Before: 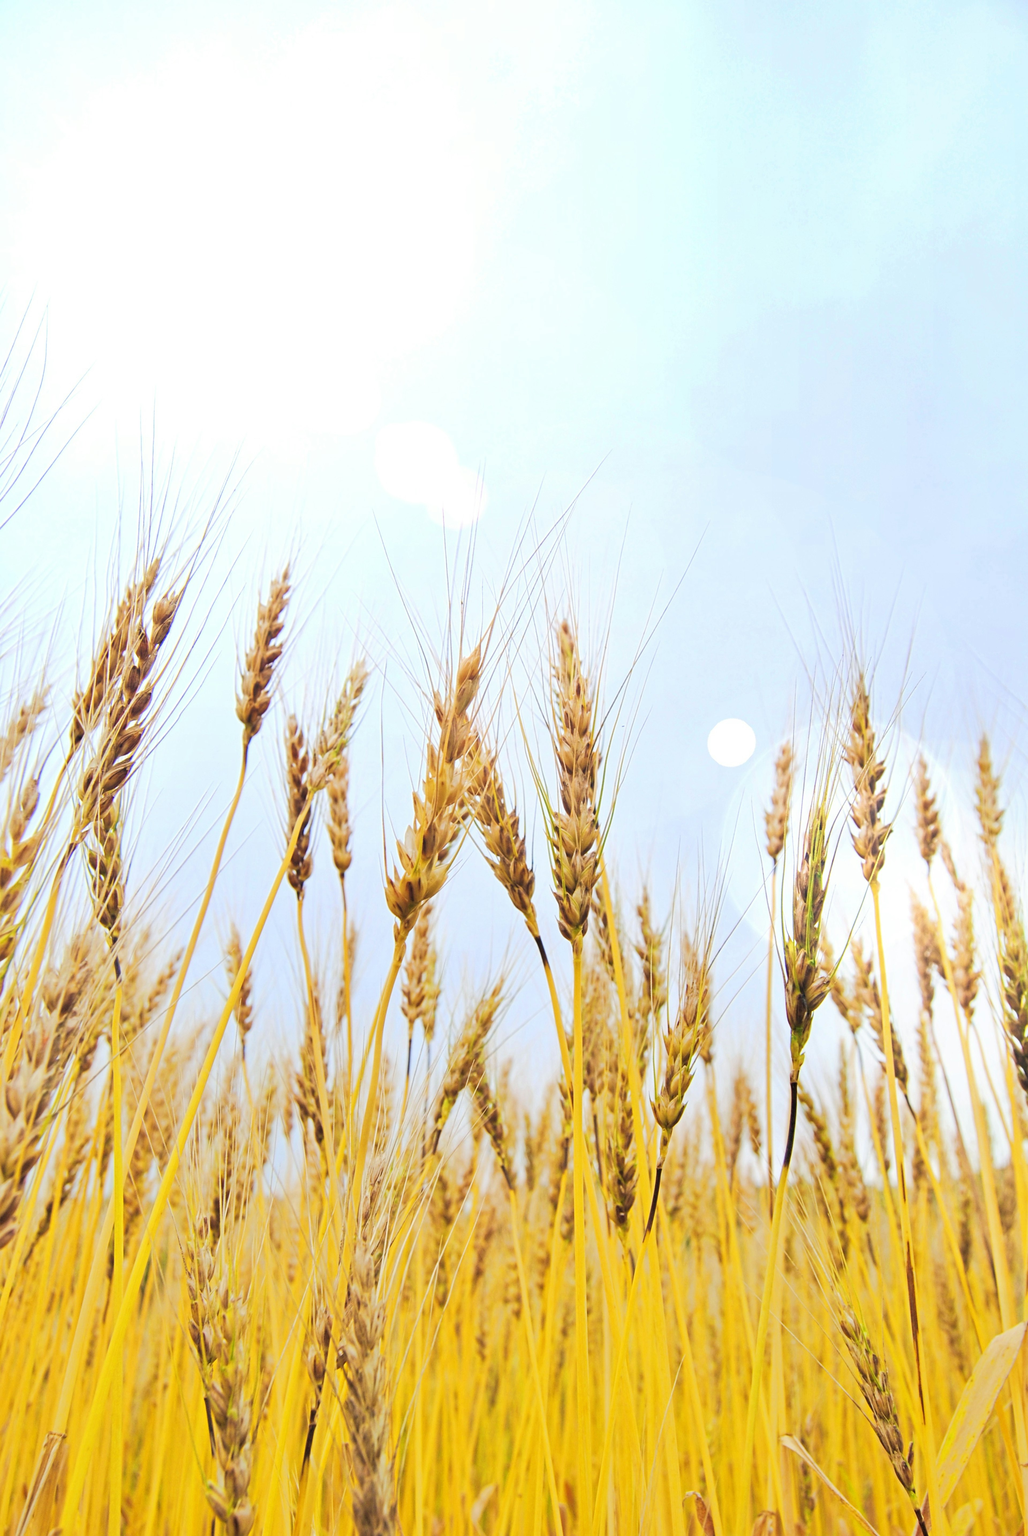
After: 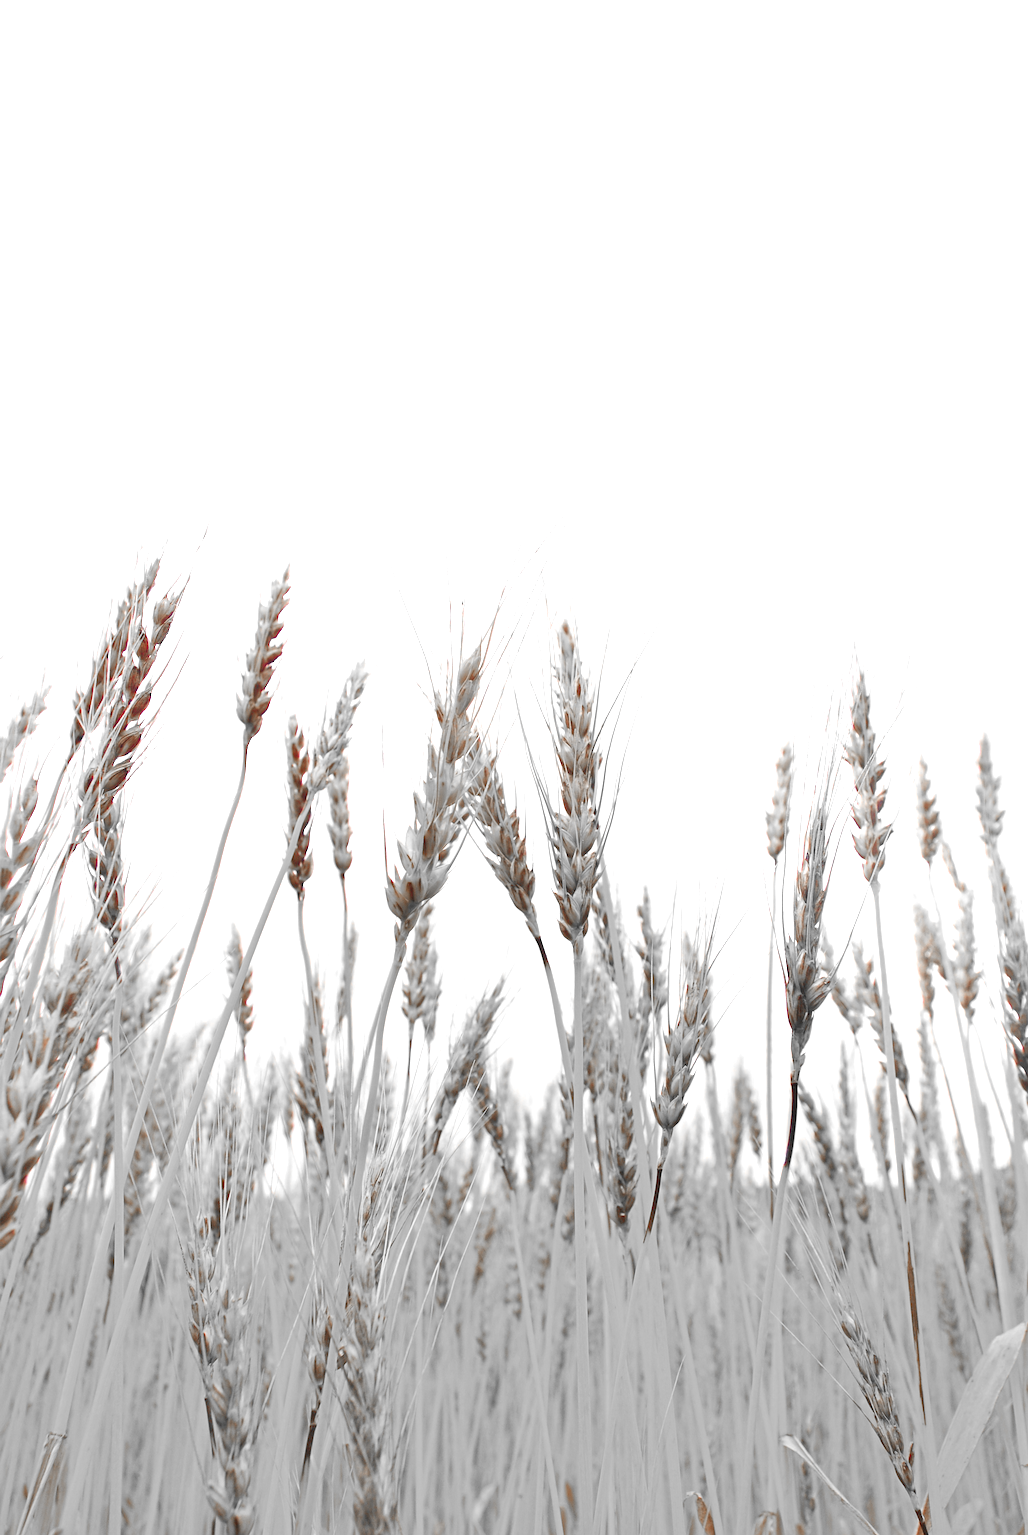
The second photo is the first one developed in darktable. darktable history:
exposure: black level correction 0, exposure 0.7 EV, compensate exposure bias true, compensate highlight preservation false
sharpen: on, module defaults
color zones: curves: ch0 [(0, 0.352) (0.143, 0.407) (0.286, 0.386) (0.429, 0.431) (0.571, 0.829) (0.714, 0.853) (0.857, 0.833) (1, 0.352)]; ch1 [(0, 0.604) (0.072, 0.726) (0.096, 0.608) (0.205, 0.007) (0.571, -0.006) (0.839, -0.013) (0.857, -0.012) (1, 0.604)]
color balance rgb: shadows lift › chroma 2%, shadows lift › hue 219.6°, power › hue 313.2°, highlights gain › chroma 3%, highlights gain › hue 75.6°, global offset › luminance 0.5%, perceptual saturation grading › global saturation 15.33%, perceptual saturation grading › highlights -19.33%, perceptual saturation grading › shadows 20%, global vibrance 20%
